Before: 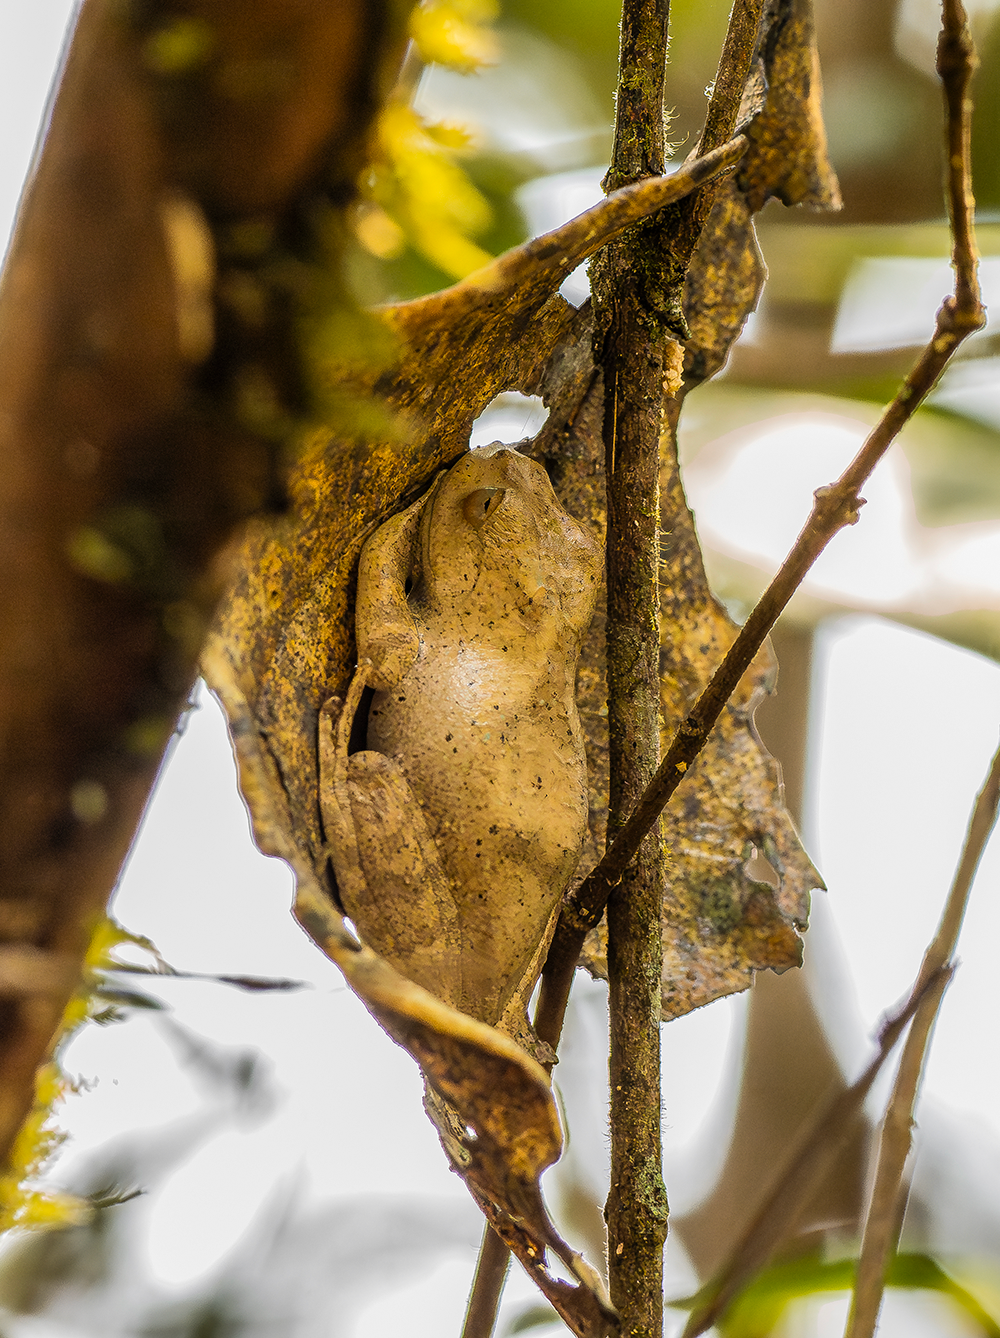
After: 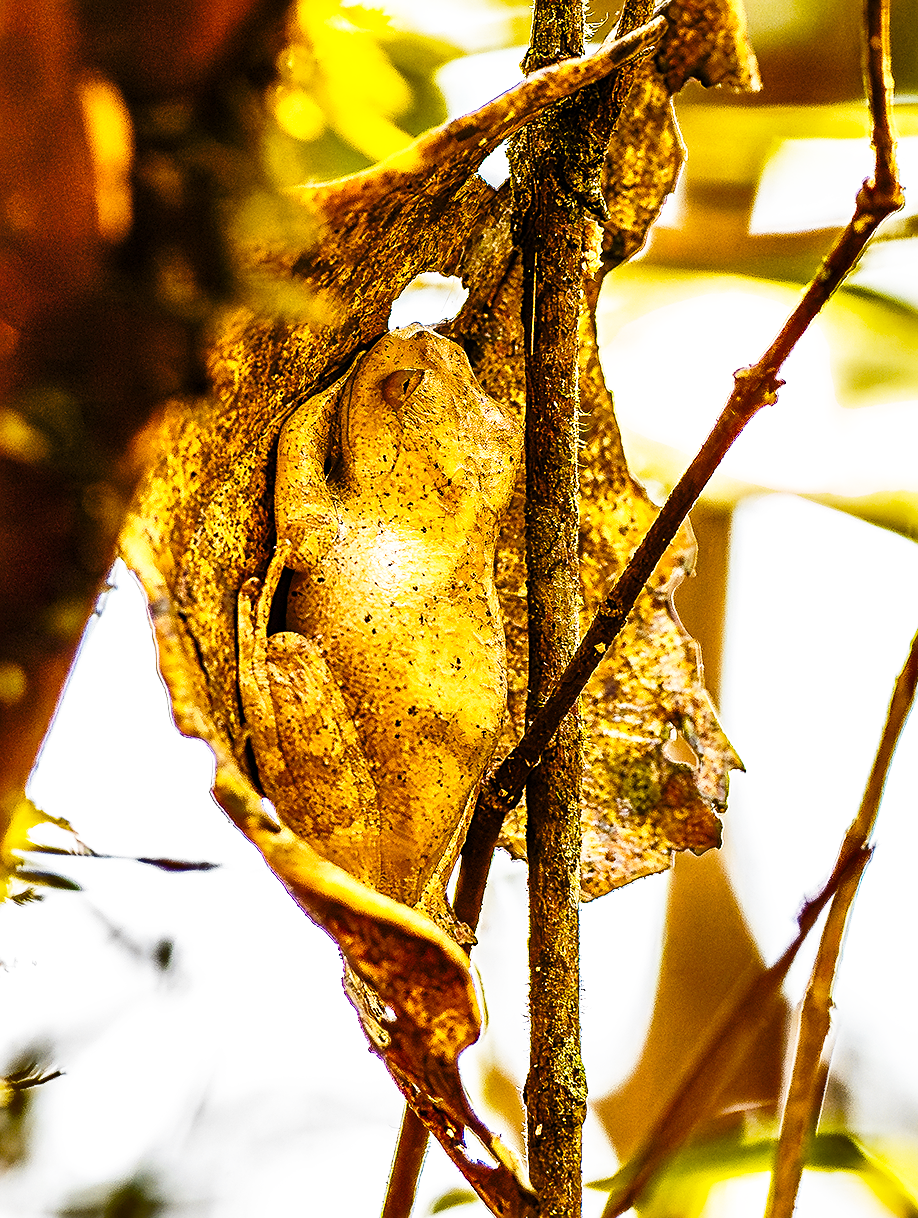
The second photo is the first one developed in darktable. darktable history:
sharpen: on, module defaults
crop and rotate: left 8.147%, top 8.911%
contrast brightness saturation: saturation -0.054
haze removal: strength 0.292, distance 0.255, compatibility mode true, adaptive false
shadows and highlights: soften with gaussian
exposure: compensate highlight preservation false
color balance rgb: shadows lift › chroma 2.002%, shadows lift › hue 49°, power › hue 212.12°, linear chroma grading › global chroma 14.872%, perceptual saturation grading › global saturation 46.229%, perceptual saturation grading › highlights -50.008%, perceptual saturation grading › shadows 30.491%, hue shift -10.43°, perceptual brilliance grading › highlights 13.213%, perceptual brilliance grading › mid-tones 7.739%, perceptual brilliance grading › shadows -16.652%
base curve: curves: ch0 [(0, 0) (0.026, 0.03) (0.109, 0.232) (0.351, 0.748) (0.669, 0.968) (1, 1)], preserve colors none
